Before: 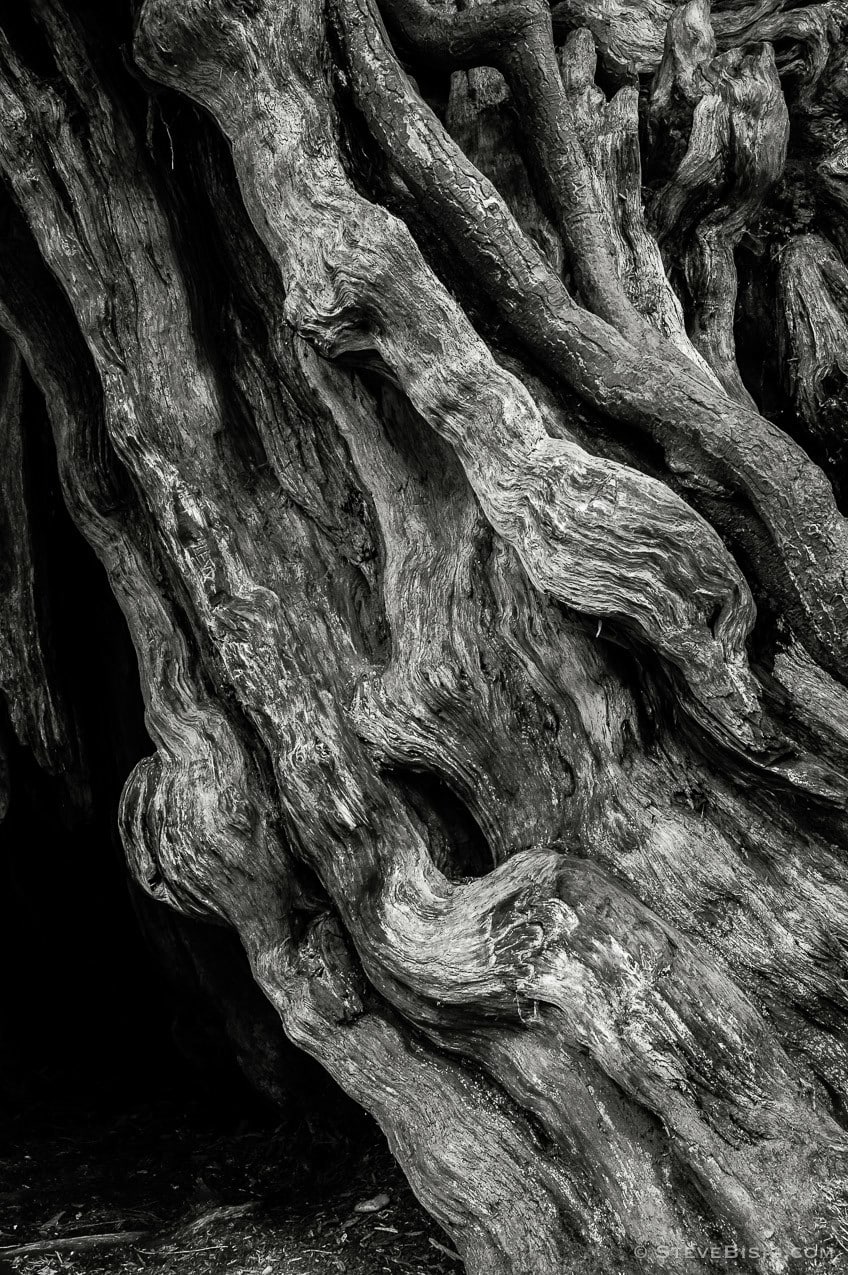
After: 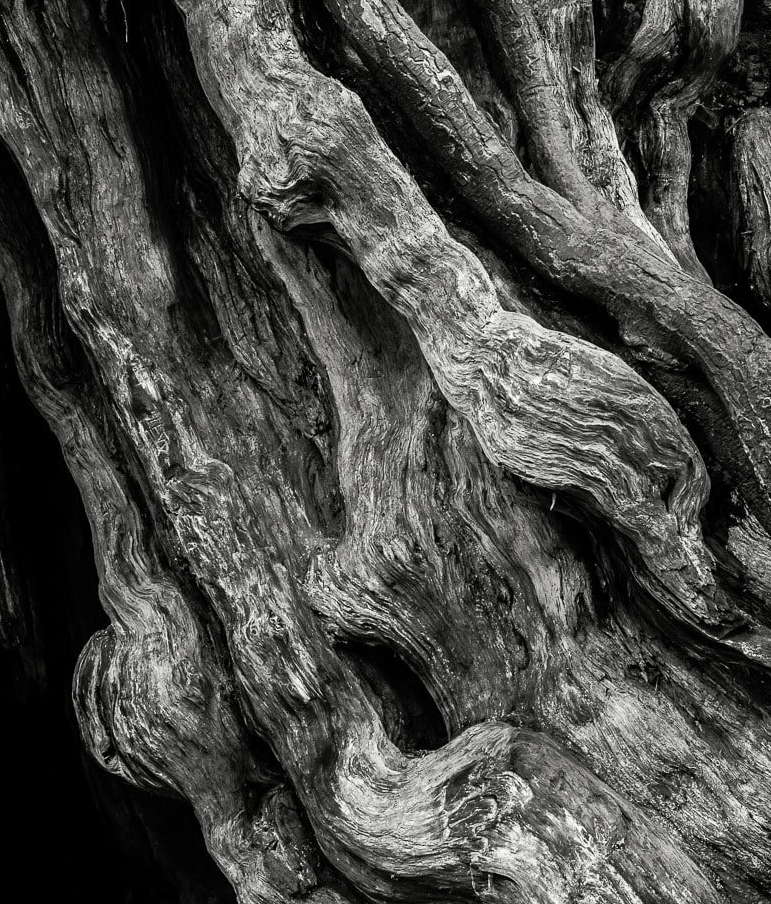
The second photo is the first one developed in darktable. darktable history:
crop: left 5.499%, top 9.978%, right 3.528%, bottom 19.065%
